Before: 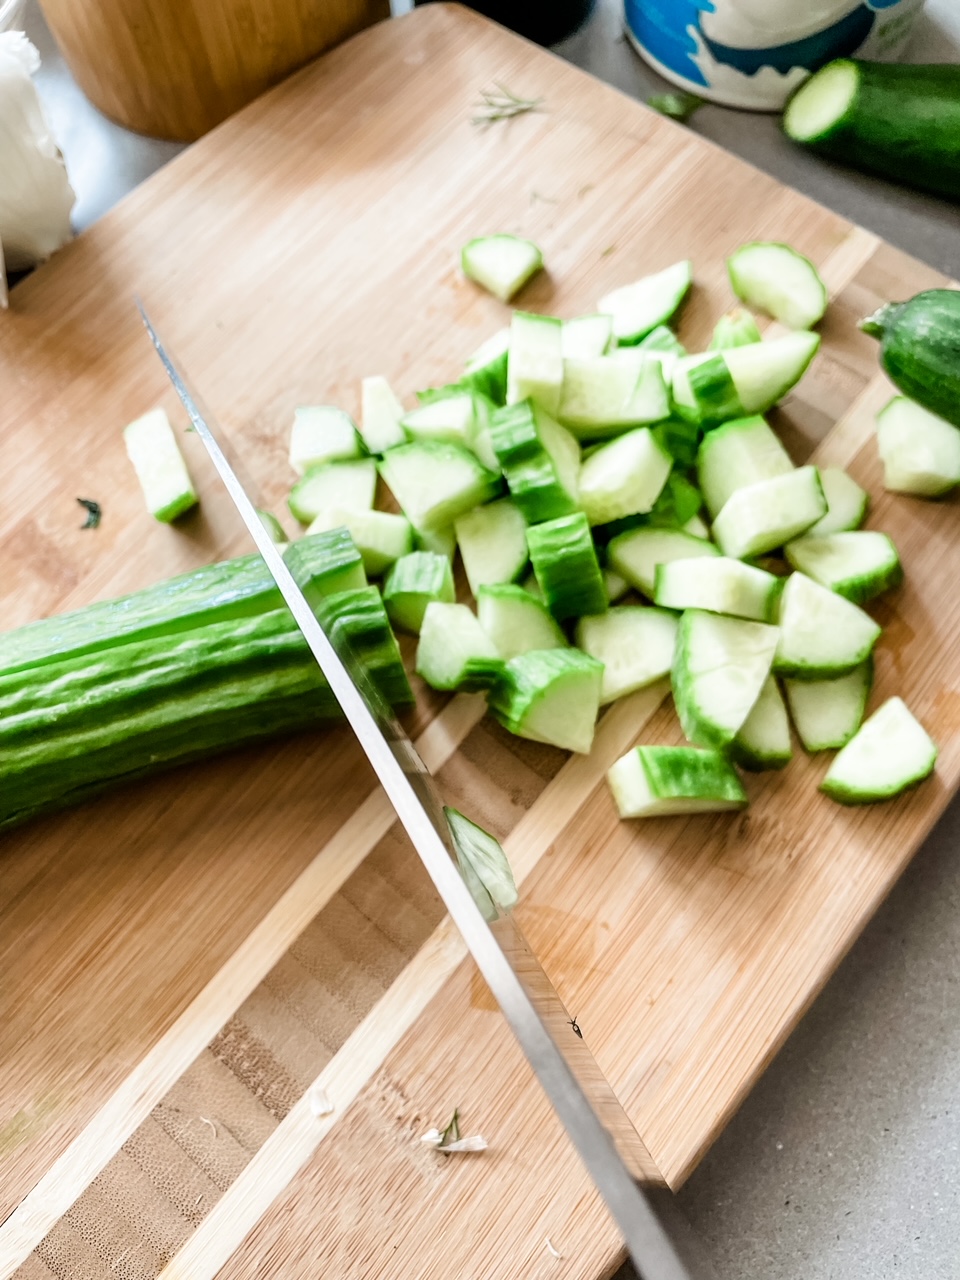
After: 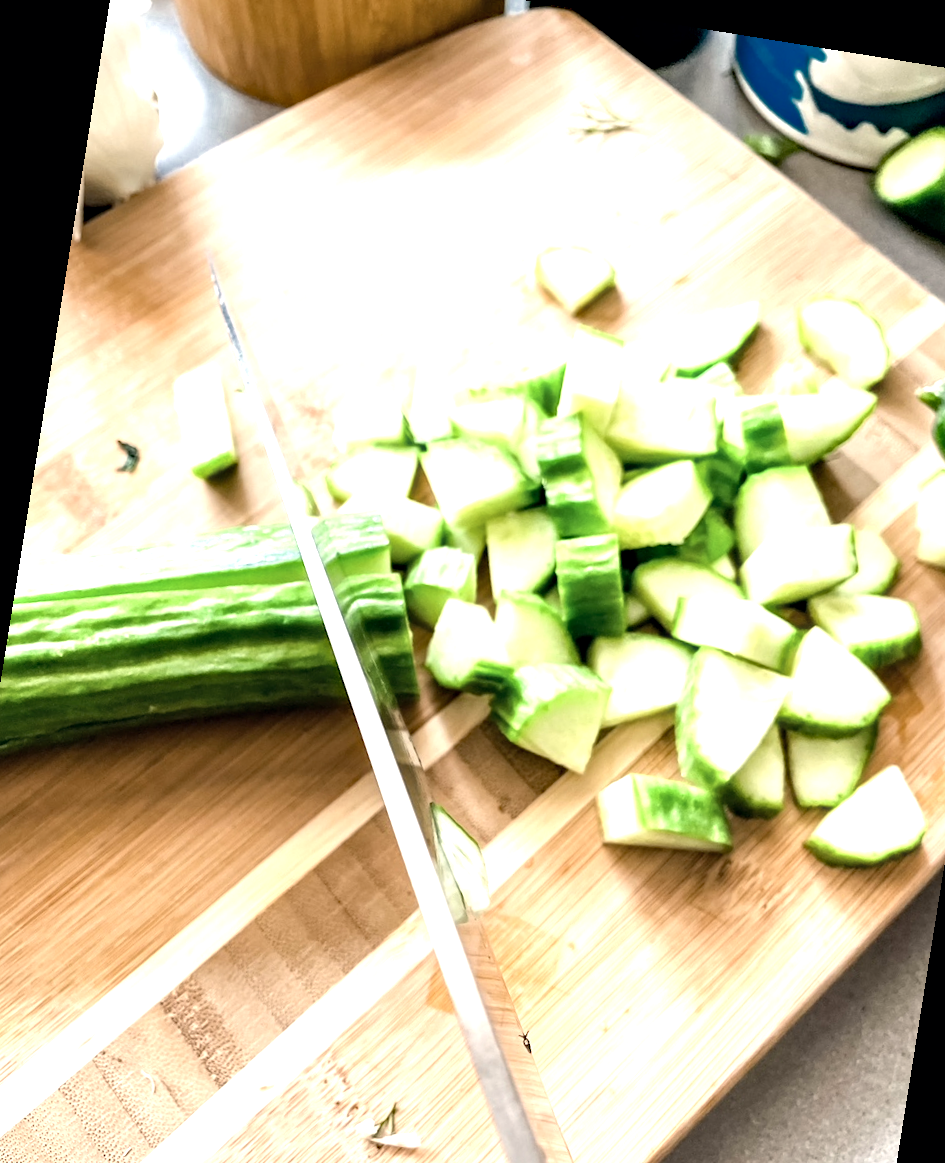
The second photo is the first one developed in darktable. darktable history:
exposure: black level correction 0.001, exposure 1 EV, compensate highlight preservation false
crop and rotate: left 7.196%, top 4.574%, right 10.605%, bottom 13.178%
rotate and perspective: rotation 9.12°, automatic cropping off
color zones: curves: ch0 [(0, 0.497) (0.143, 0.5) (0.286, 0.5) (0.429, 0.483) (0.571, 0.116) (0.714, -0.006) (0.857, 0.28) (1, 0.497)]
color correction: highlights a* 2.75, highlights b* 5, shadows a* -2.04, shadows b* -4.84, saturation 0.8
haze removal: compatibility mode true, adaptive false
